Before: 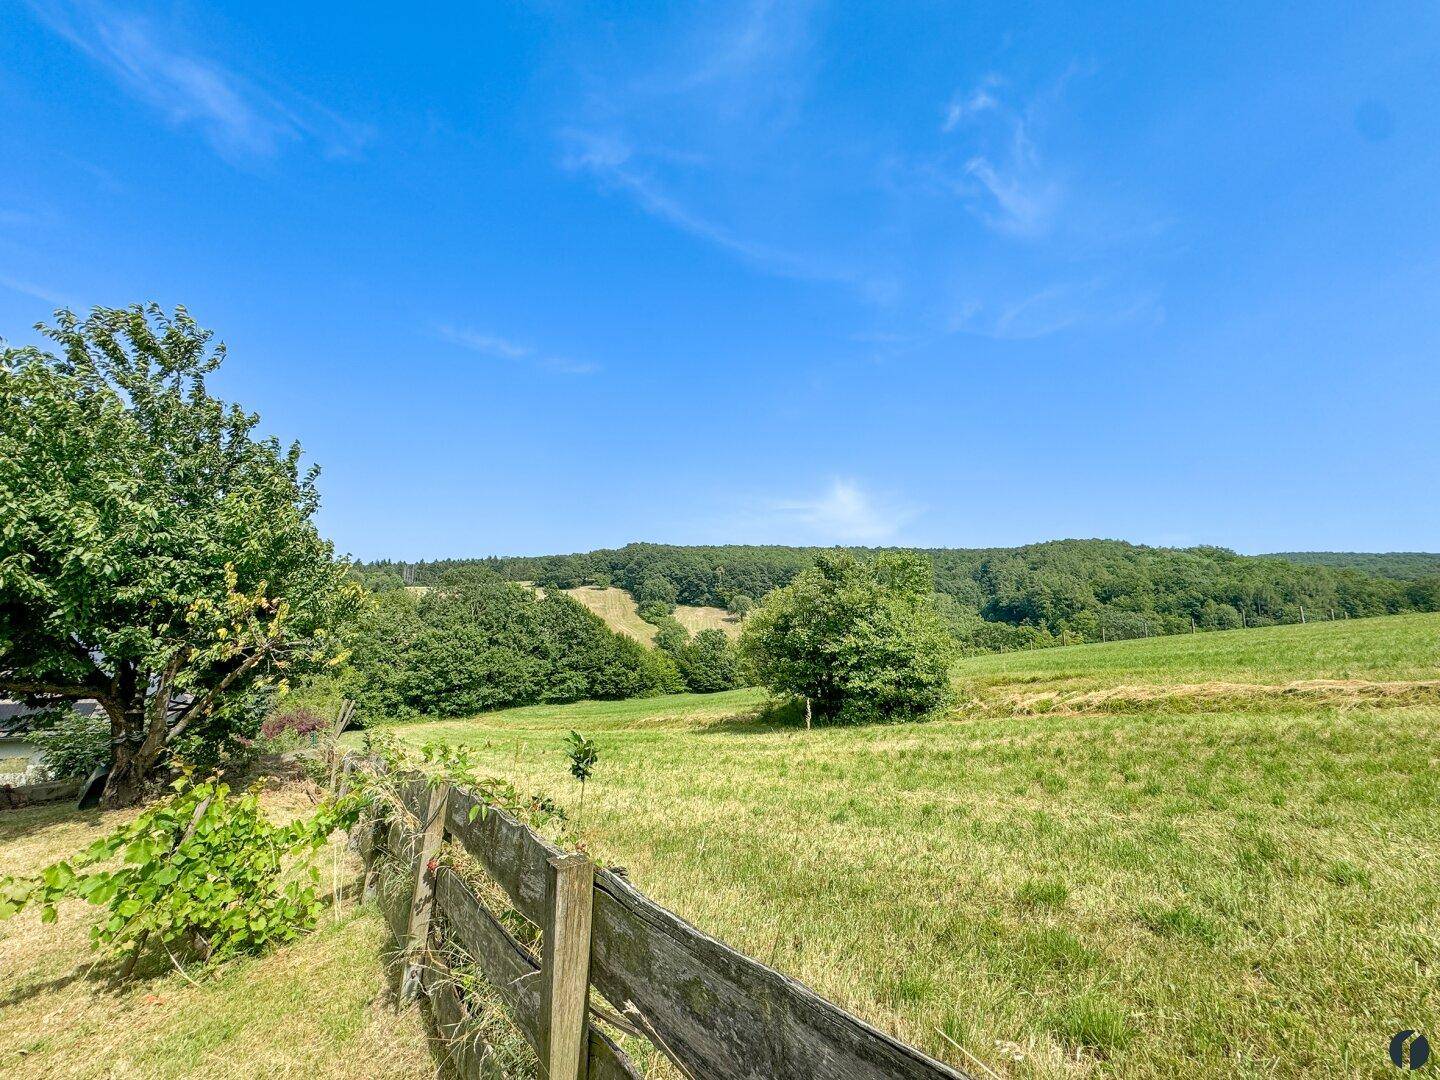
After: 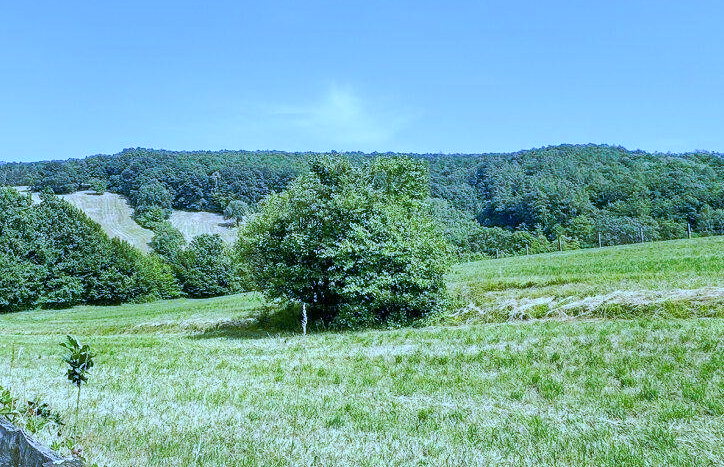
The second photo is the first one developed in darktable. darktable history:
crop: left 35.03%, top 36.625%, right 14.663%, bottom 20.057%
tone curve: curves: ch0 [(0, 0) (0.003, 0.003) (0.011, 0.011) (0.025, 0.024) (0.044, 0.043) (0.069, 0.068) (0.1, 0.097) (0.136, 0.133) (0.177, 0.173) (0.224, 0.219) (0.277, 0.271) (0.335, 0.327) (0.399, 0.39) (0.468, 0.457) (0.543, 0.582) (0.623, 0.655) (0.709, 0.734) (0.801, 0.817) (0.898, 0.906) (1, 1)], preserve colors none
white balance: red 0.766, blue 1.537
